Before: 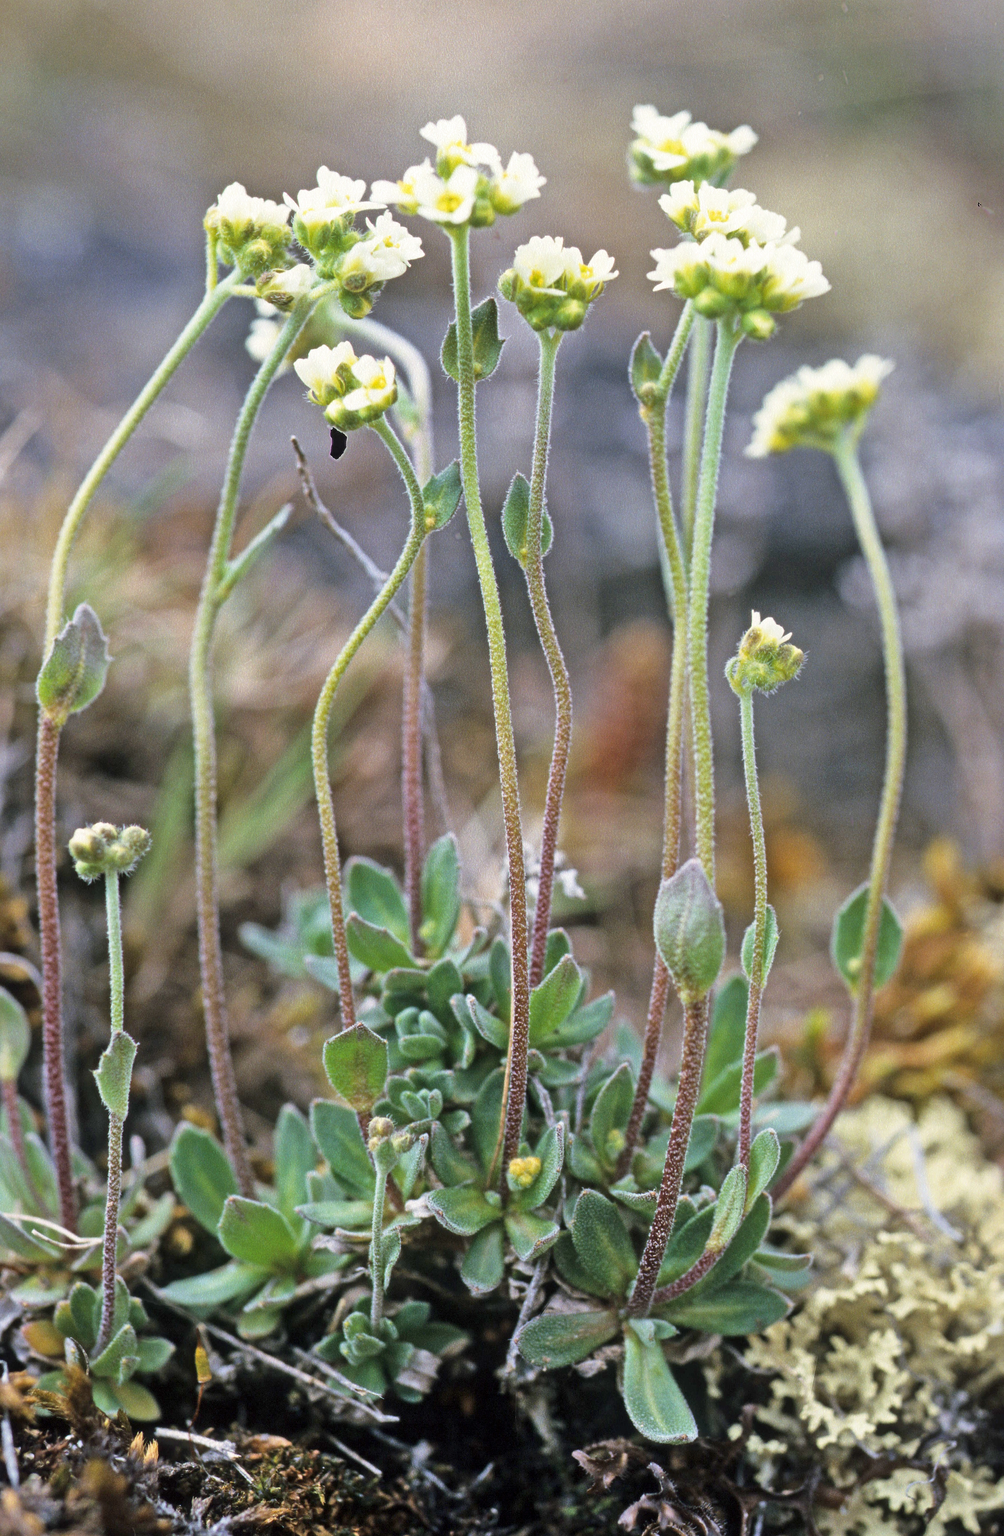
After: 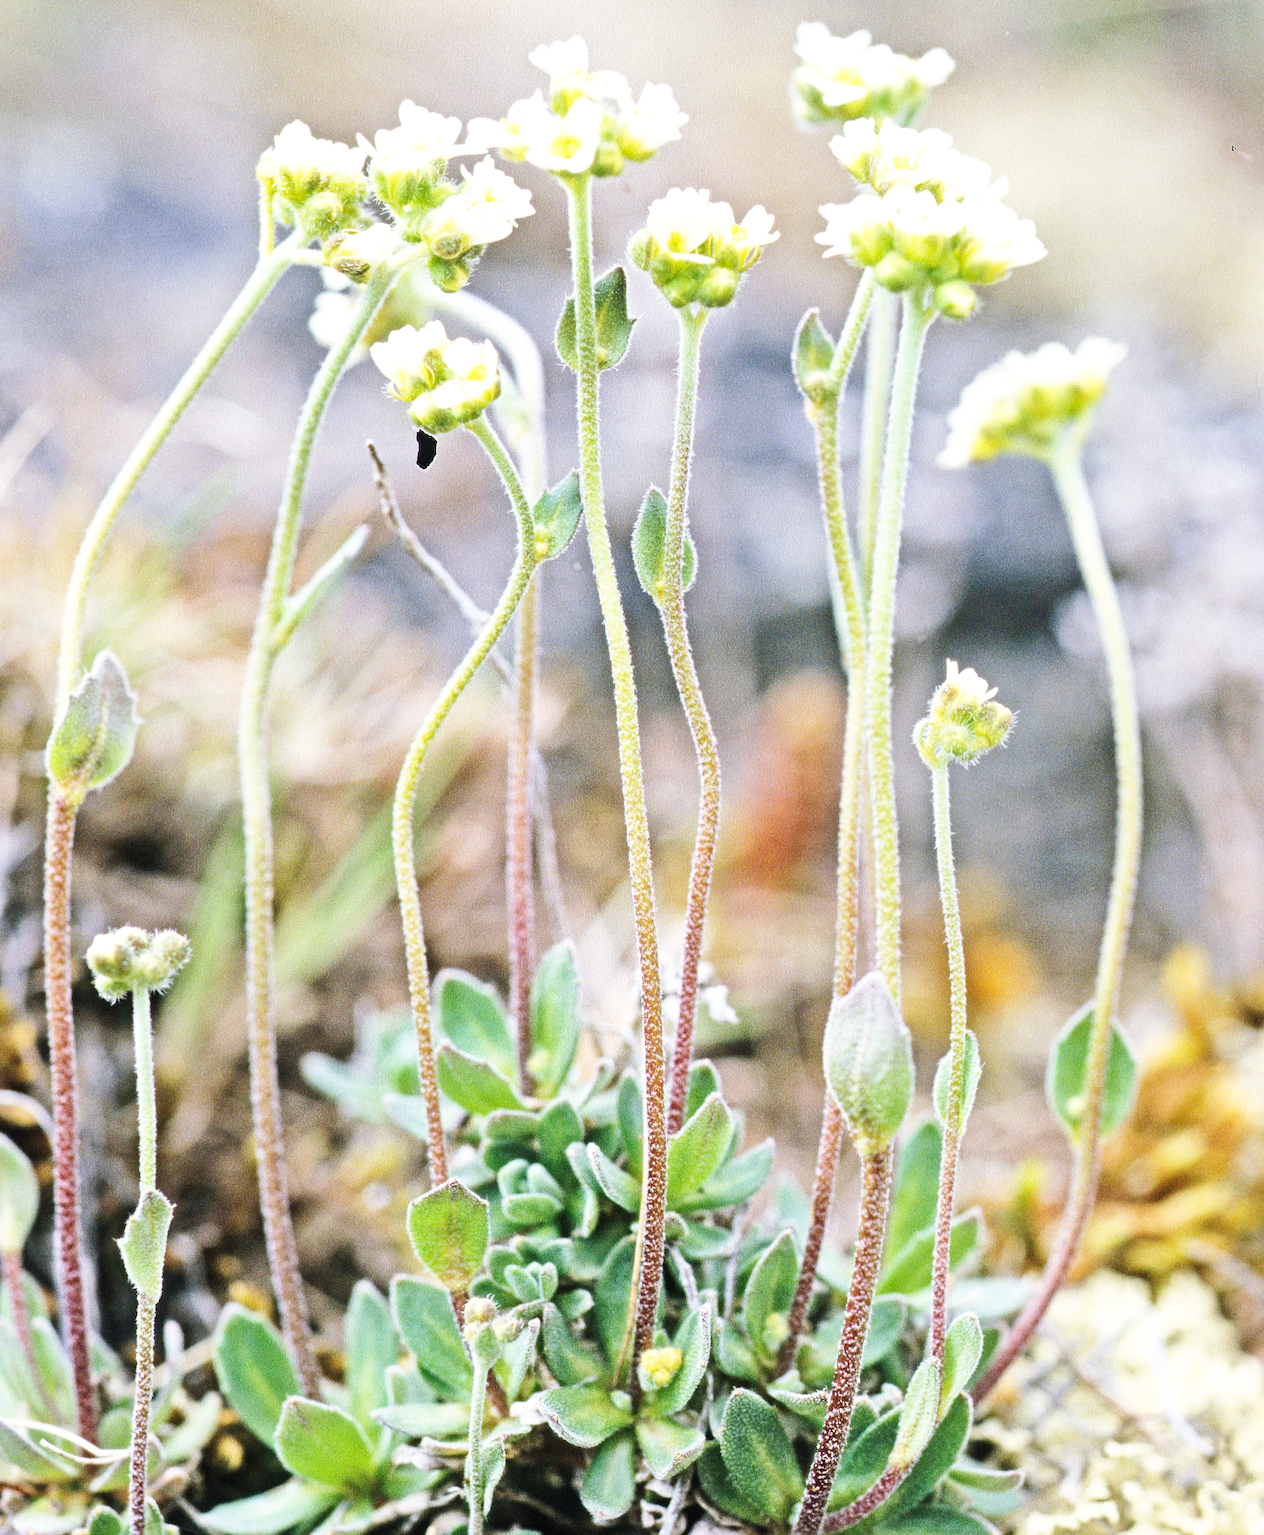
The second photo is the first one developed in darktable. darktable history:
crop and rotate: top 5.667%, bottom 14.937%
sharpen: amount 0.2
base curve: curves: ch0 [(0, 0.003) (0.001, 0.002) (0.006, 0.004) (0.02, 0.022) (0.048, 0.086) (0.094, 0.234) (0.162, 0.431) (0.258, 0.629) (0.385, 0.8) (0.548, 0.918) (0.751, 0.988) (1, 1)], preserve colors none
